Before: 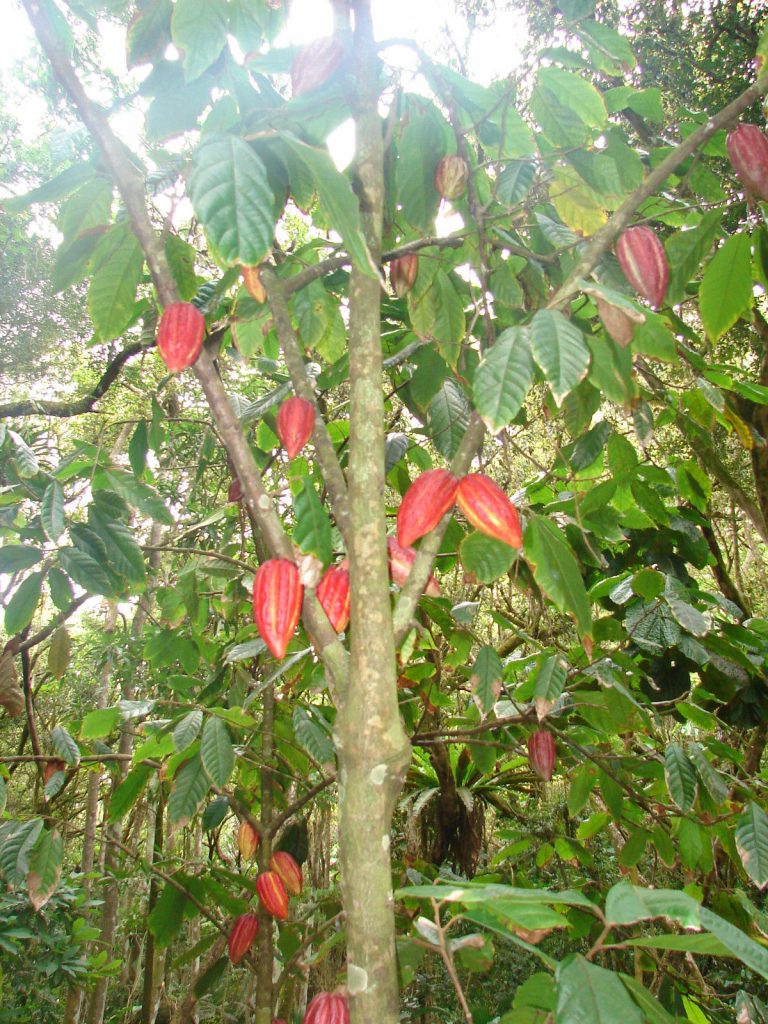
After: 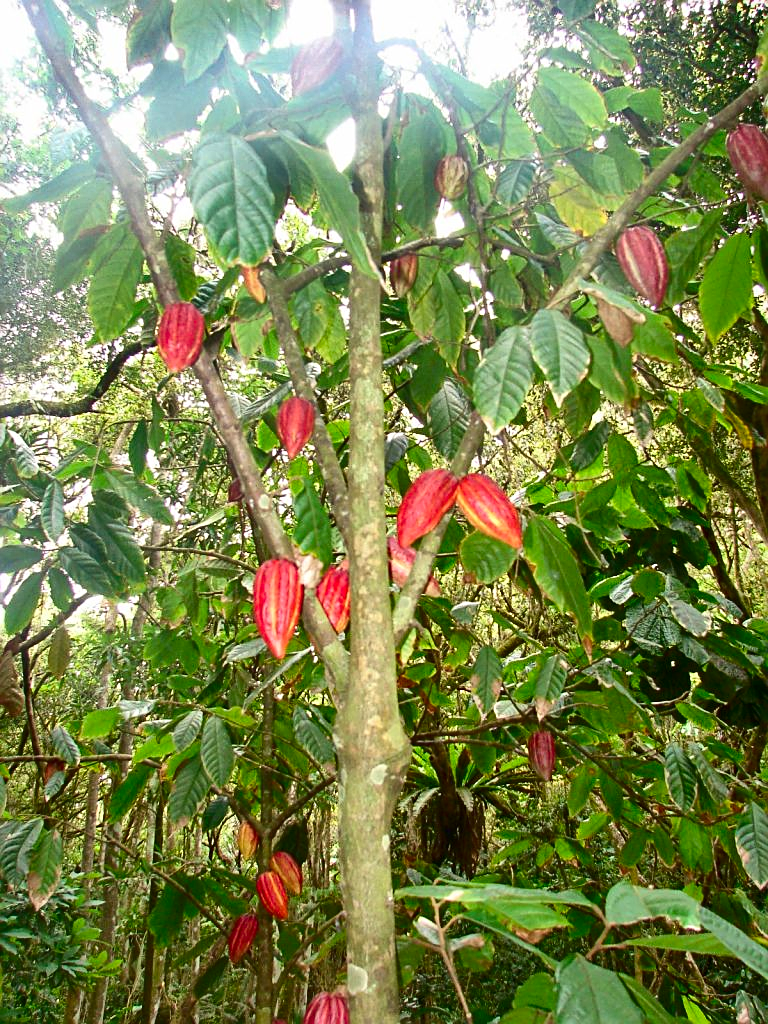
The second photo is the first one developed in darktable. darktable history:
shadows and highlights: shadows 53.22, soften with gaussian
contrast brightness saturation: contrast 0.185, brightness -0.108, saturation 0.21
sharpen: amount 0.489
